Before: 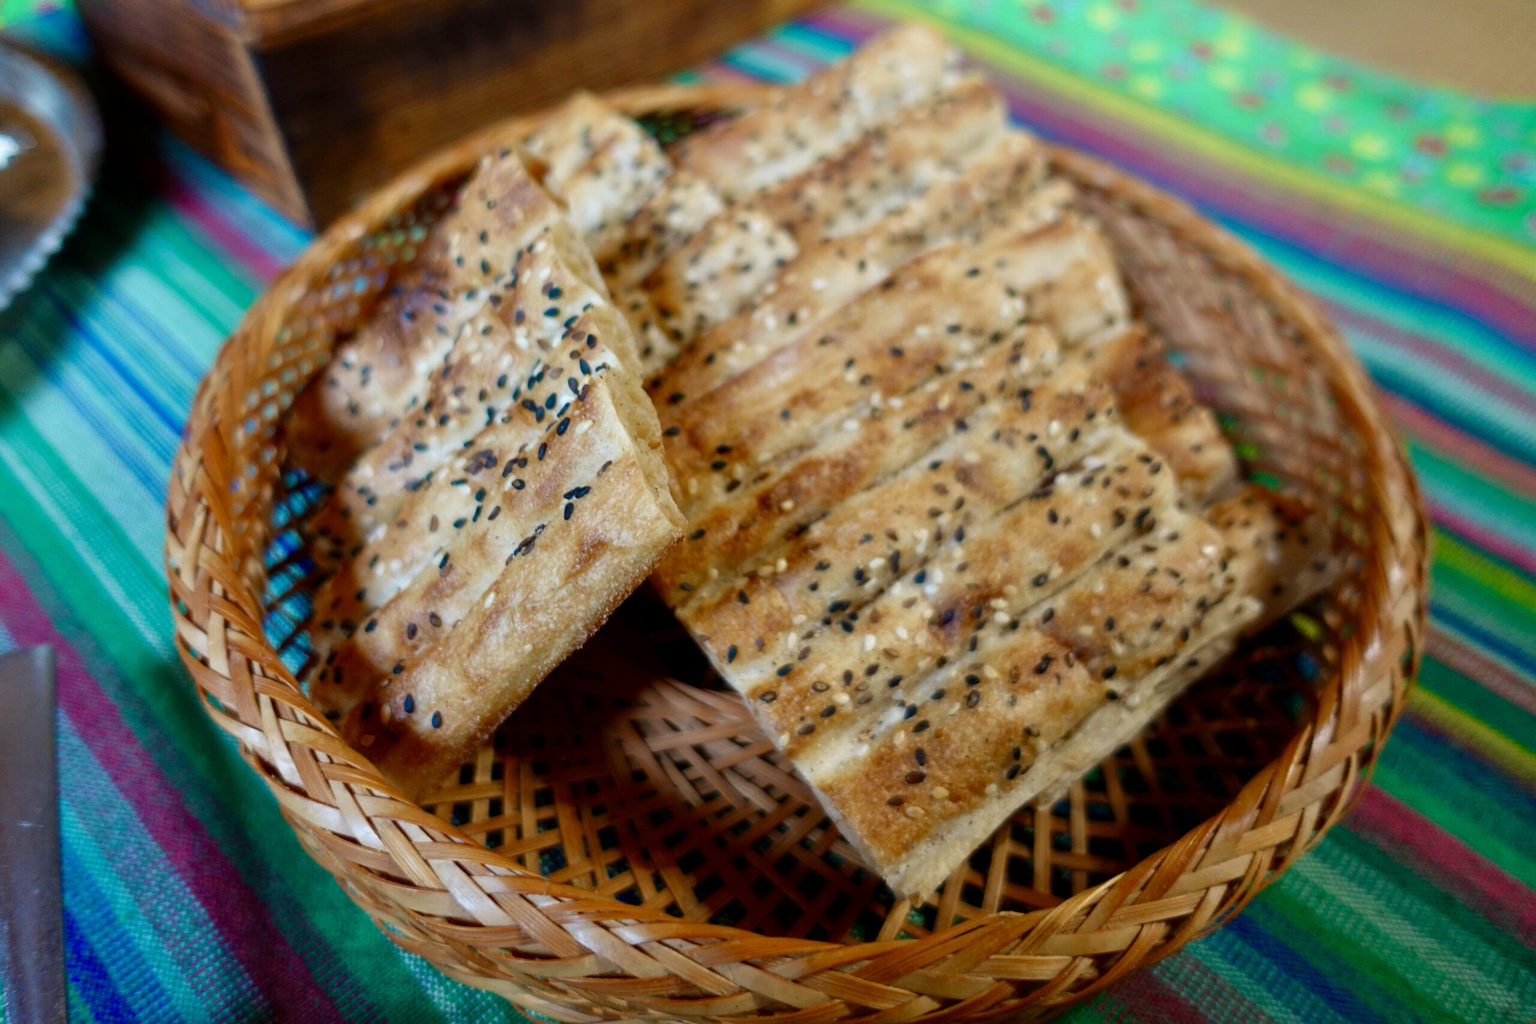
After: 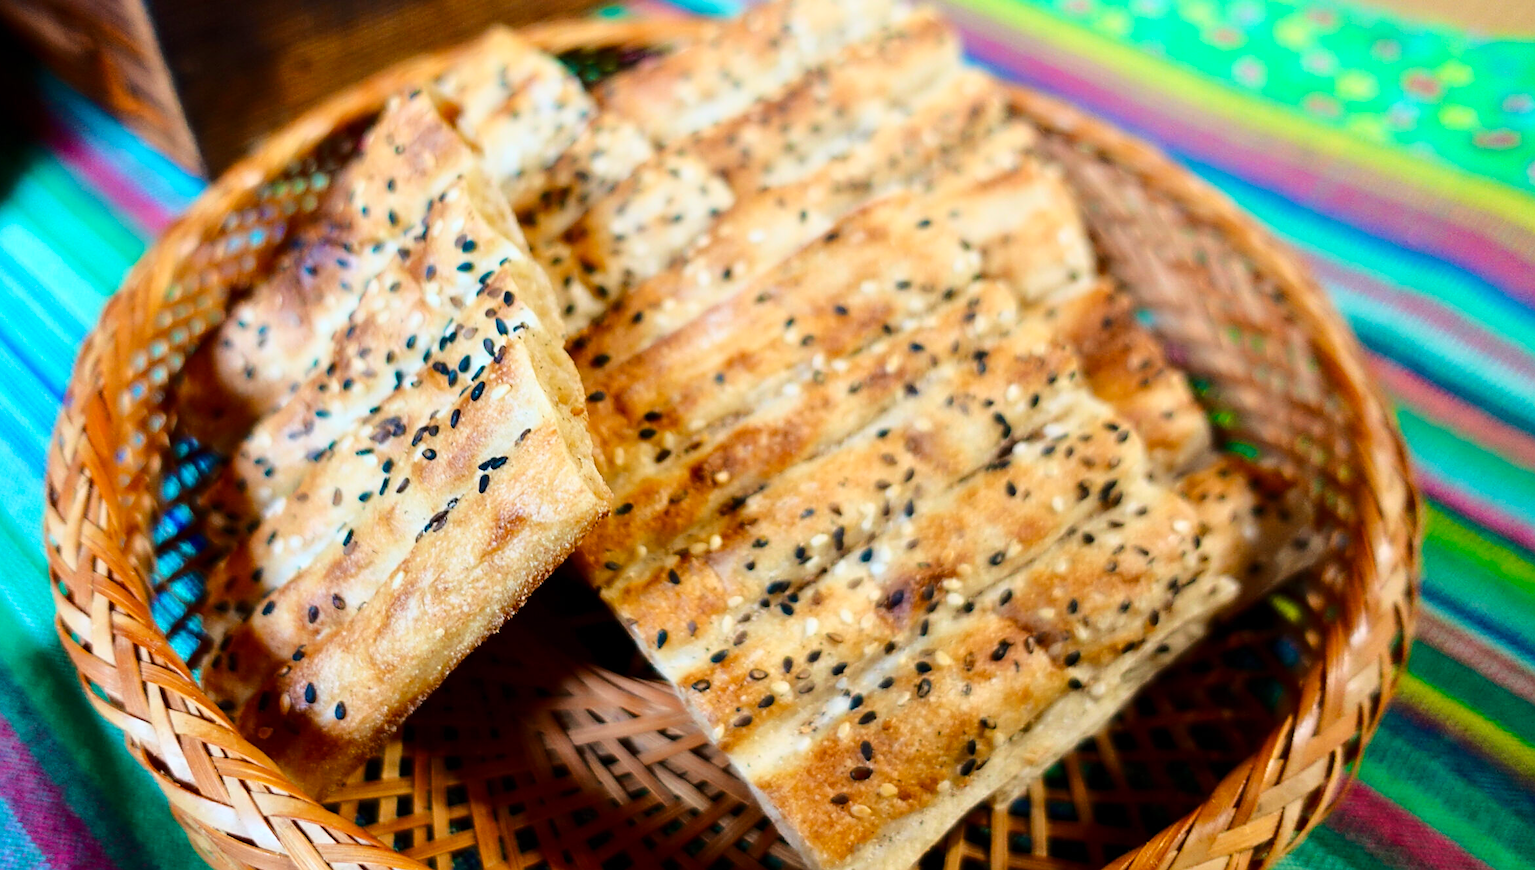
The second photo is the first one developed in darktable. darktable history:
crop: left 8.121%, top 6.604%, bottom 15.293%
base curve: curves: ch0 [(0, 0) (0.028, 0.03) (0.121, 0.232) (0.46, 0.748) (0.859, 0.968) (1, 1)]
sharpen: on, module defaults
